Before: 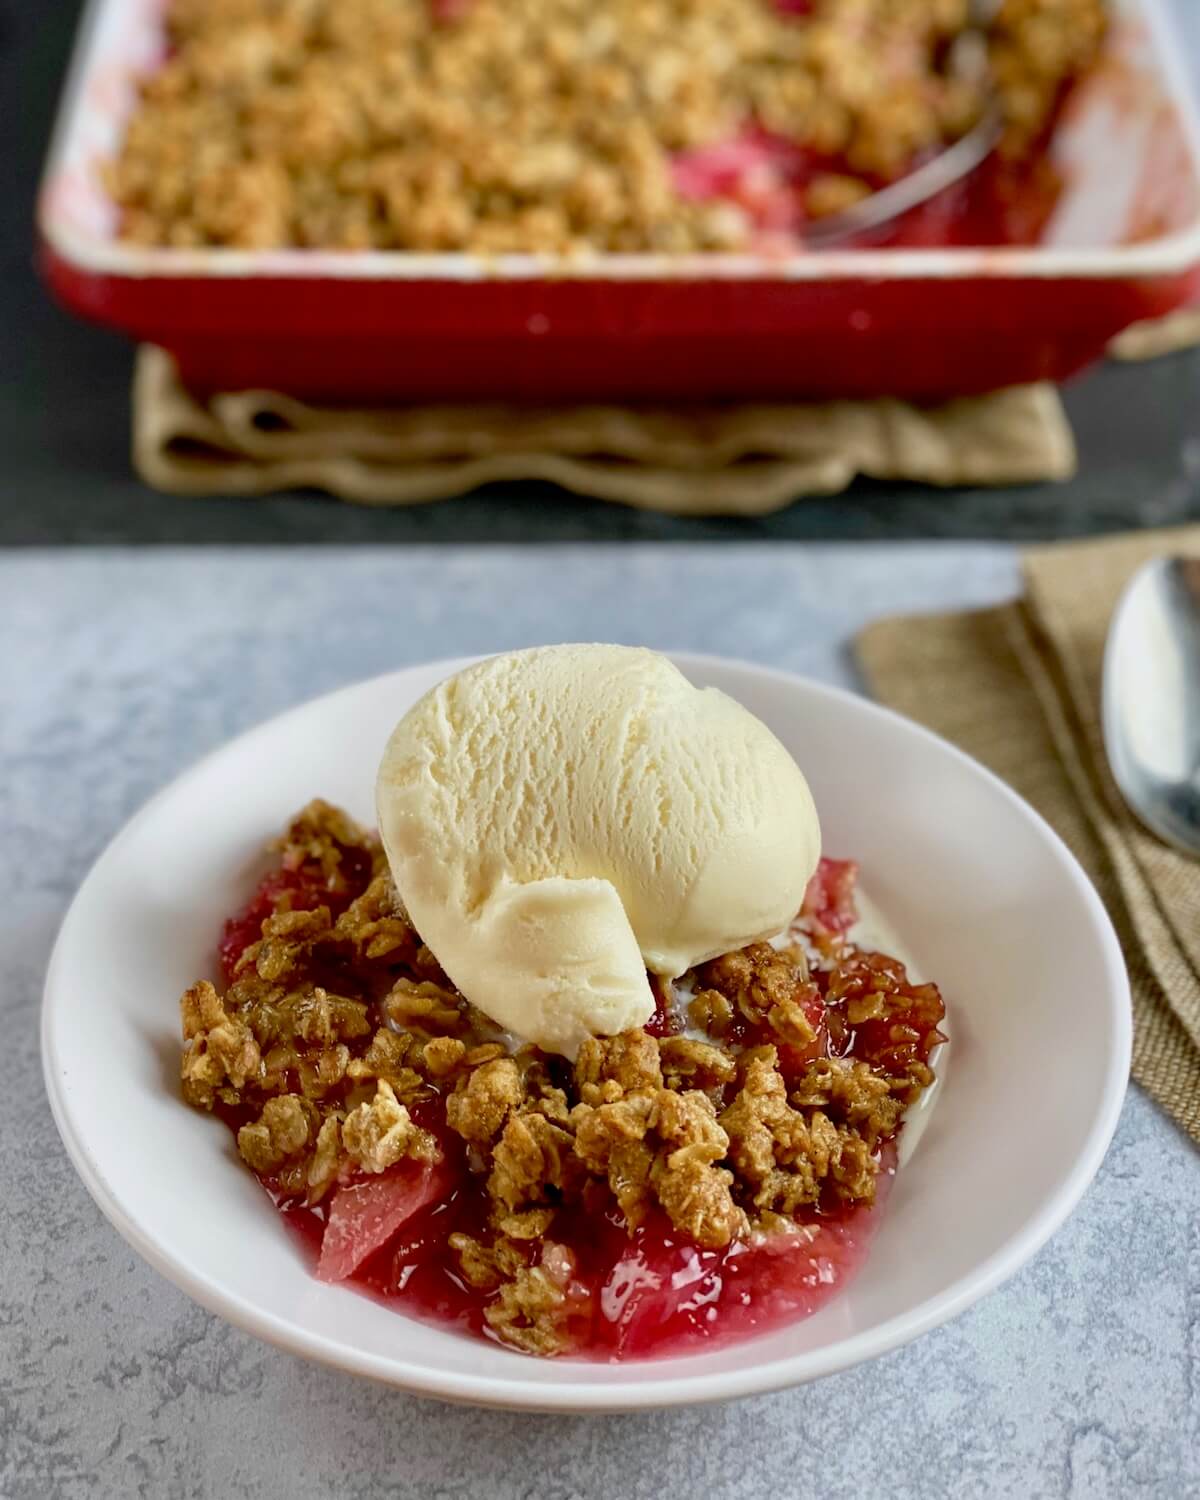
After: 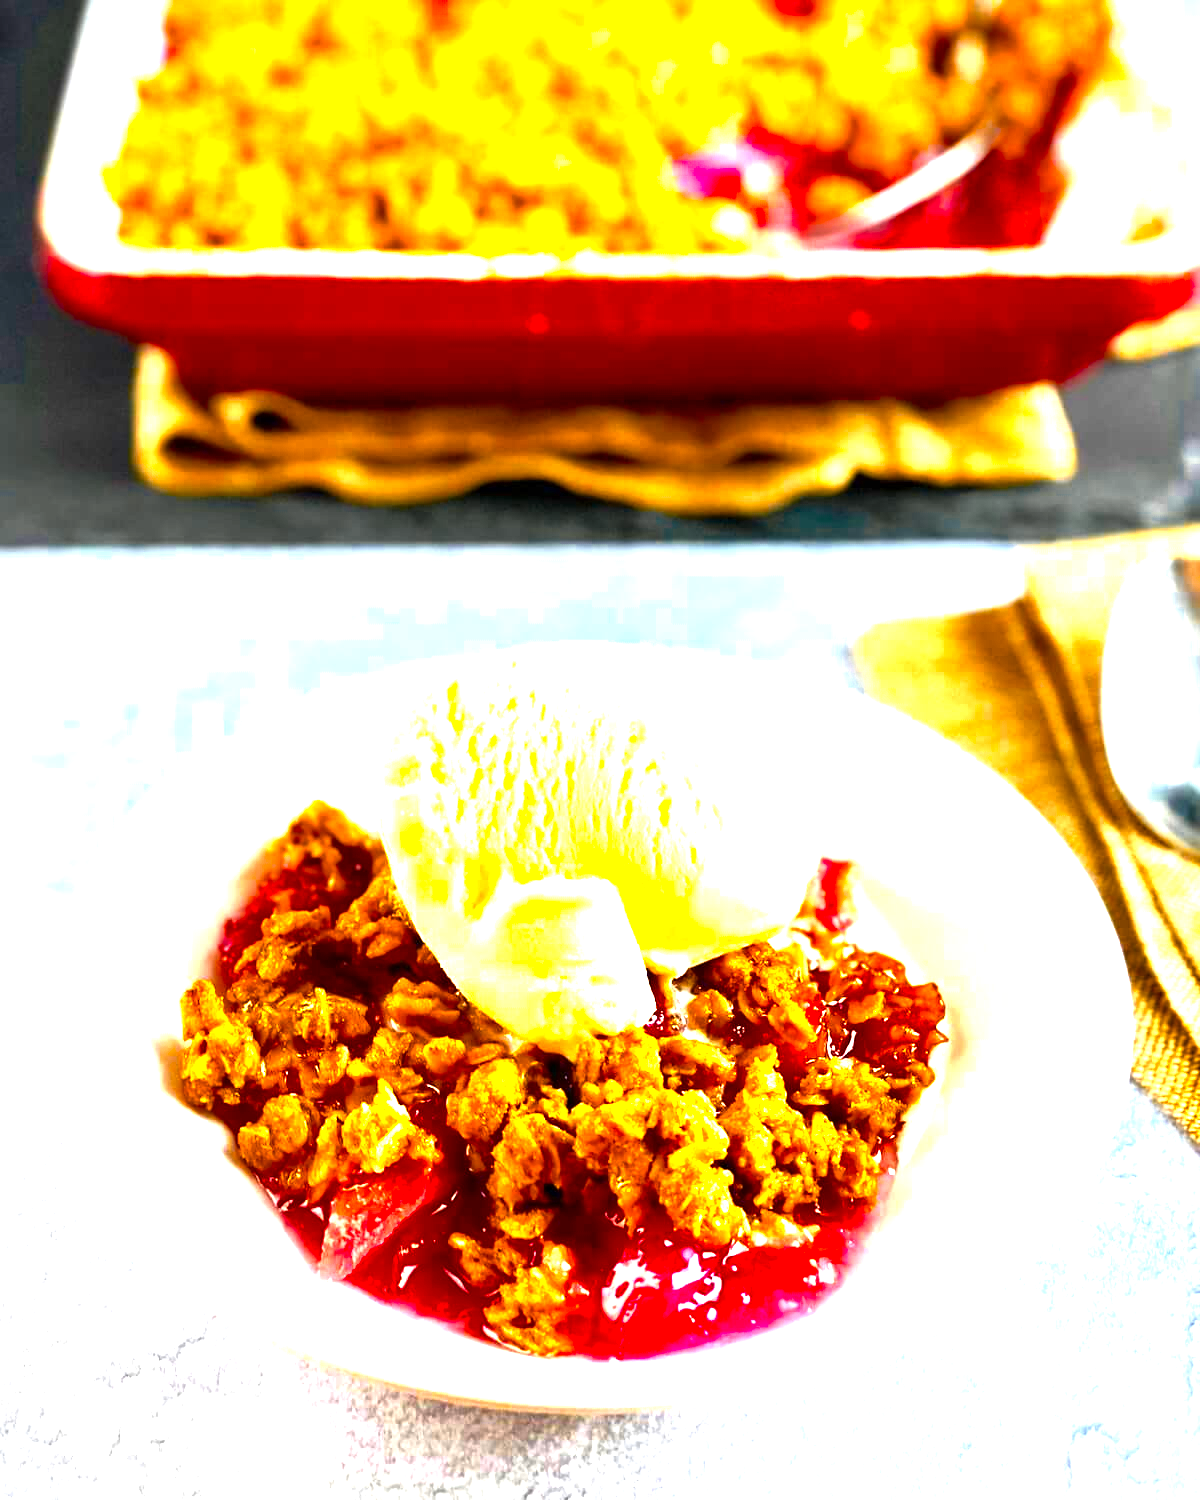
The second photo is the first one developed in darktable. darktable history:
color balance rgb: perceptual saturation grading › global saturation 25%, perceptual brilliance grading › global brilliance 35%, perceptual brilliance grading › highlights 50%, perceptual brilliance grading › mid-tones 60%, perceptual brilliance grading › shadows 35%, global vibrance 20%
color zones: curves: ch0 [(0, 0.499) (0.143, 0.5) (0.286, 0.5) (0.429, 0.476) (0.571, 0.284) (0.714, 0.243) (0.857, 0.449) (1, 0.499)]; ch1 [(0, 0.532) (0.143, 0.645) (0.286, 0.696) (0.429, 0.211) (0.571, 0.504) (0.714, 0.493) (0.857, 0.495) (1, 0.532)]; ch2 [(0, 0.5) (0.143, 0.5) (0.286, 0.427) (0.429, 0.324) (0.571, 0.5) (0.714, 0.5) (0.857, 0.5) (1, 0.5)]
